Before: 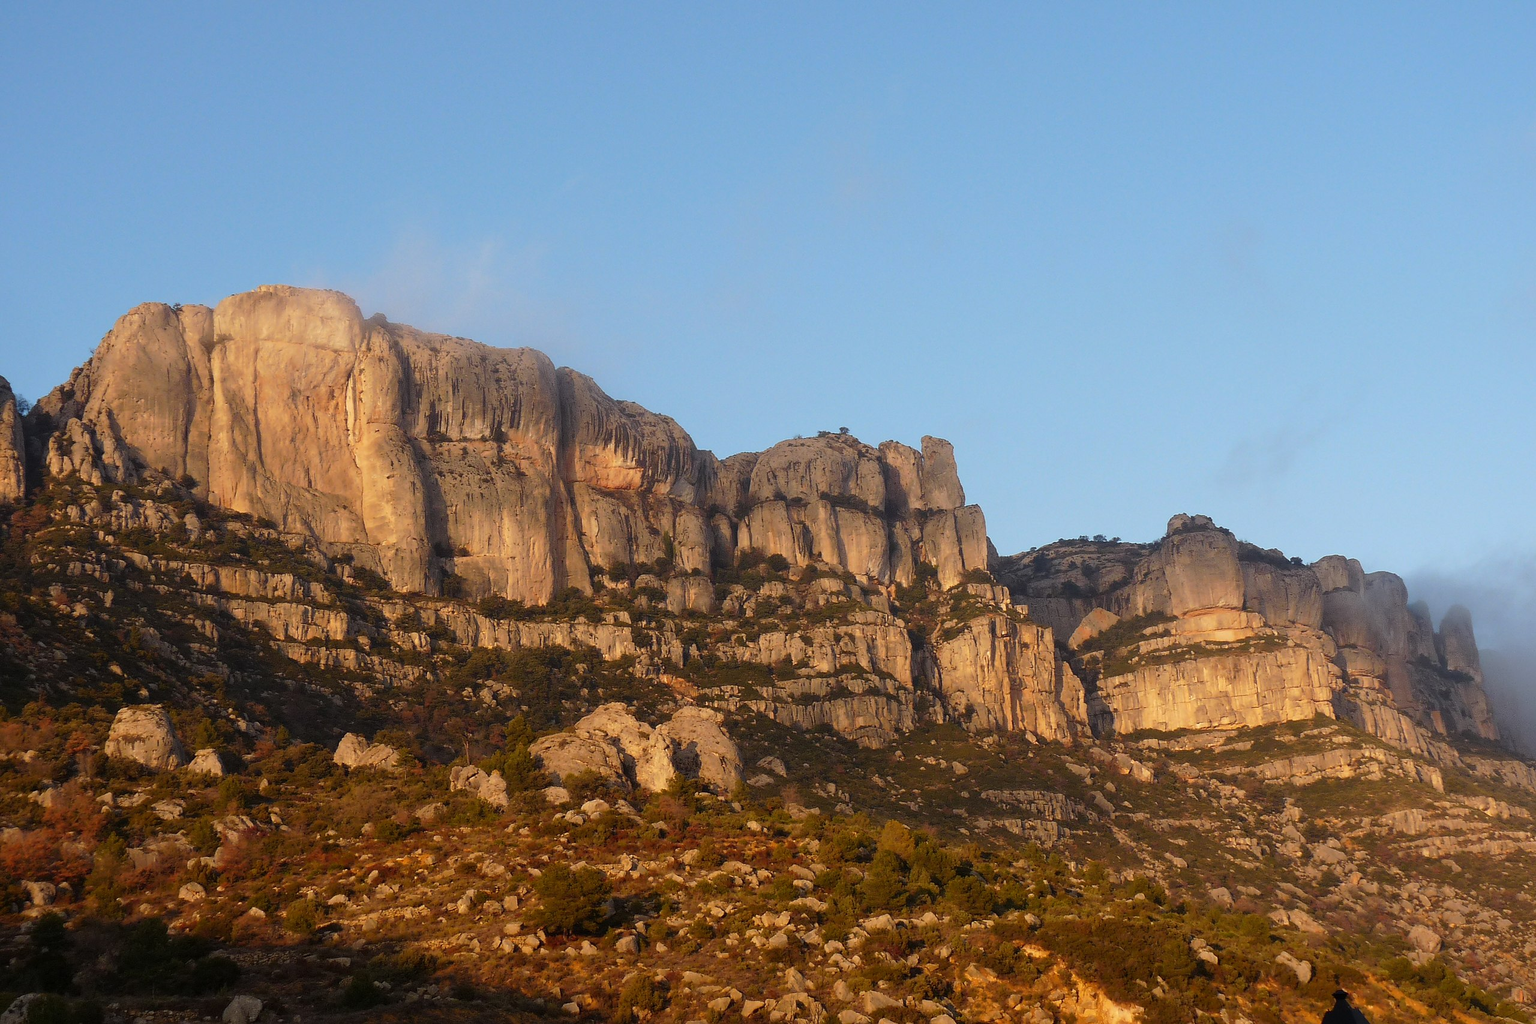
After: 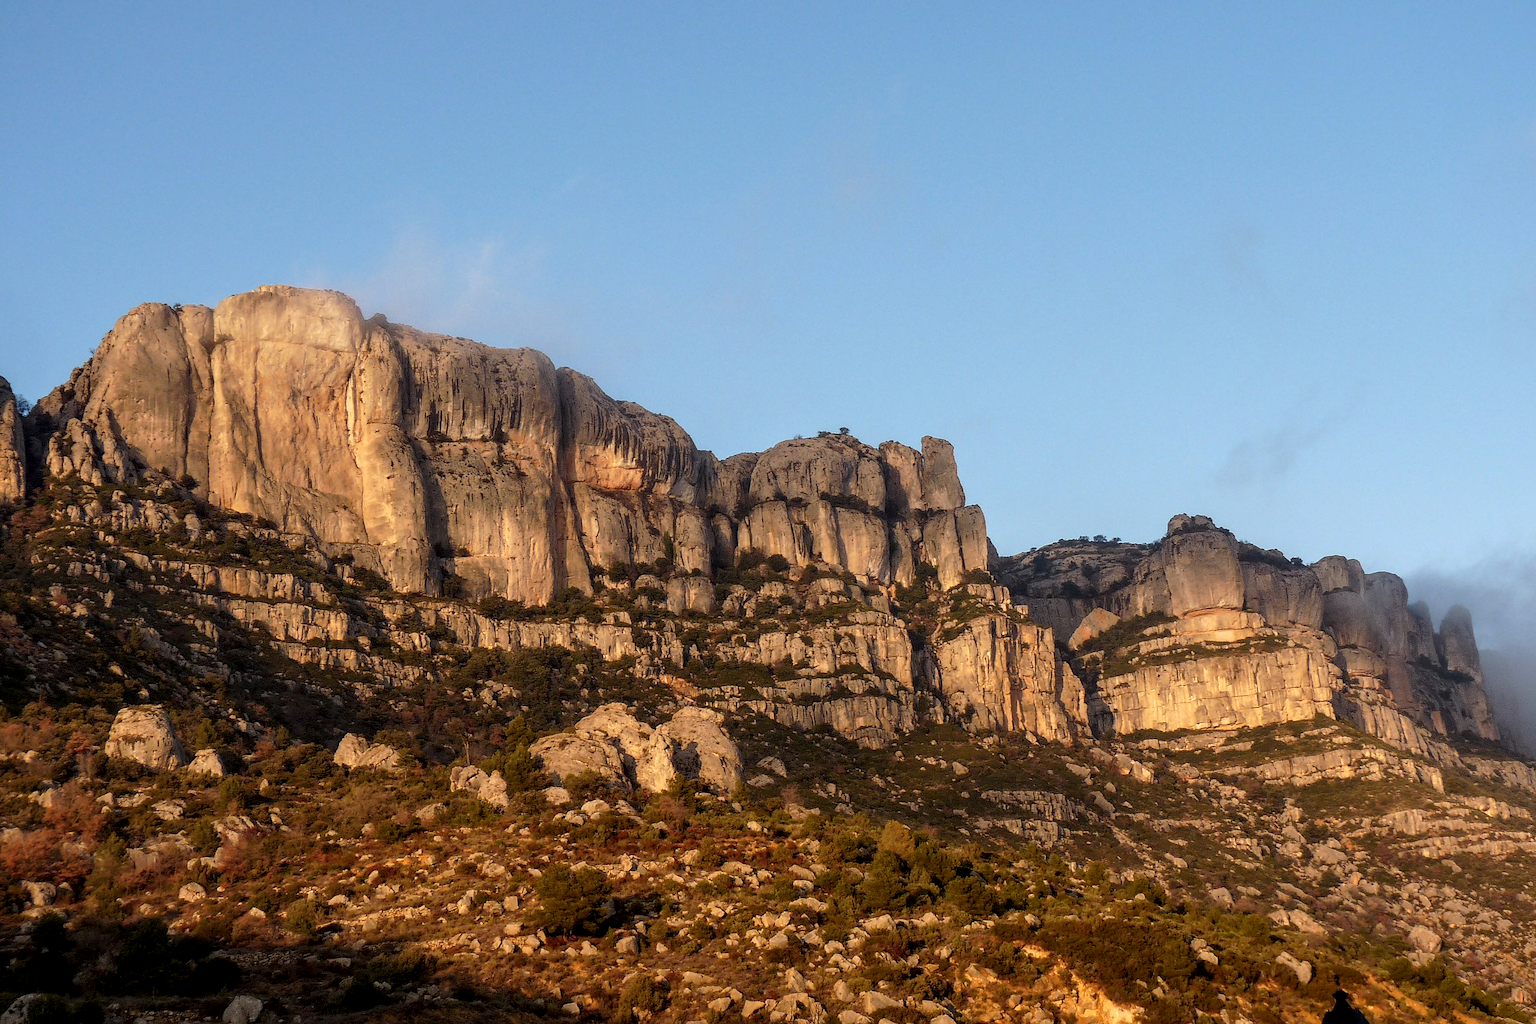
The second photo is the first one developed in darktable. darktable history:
local contrast: highlights 24%, detail 150%
